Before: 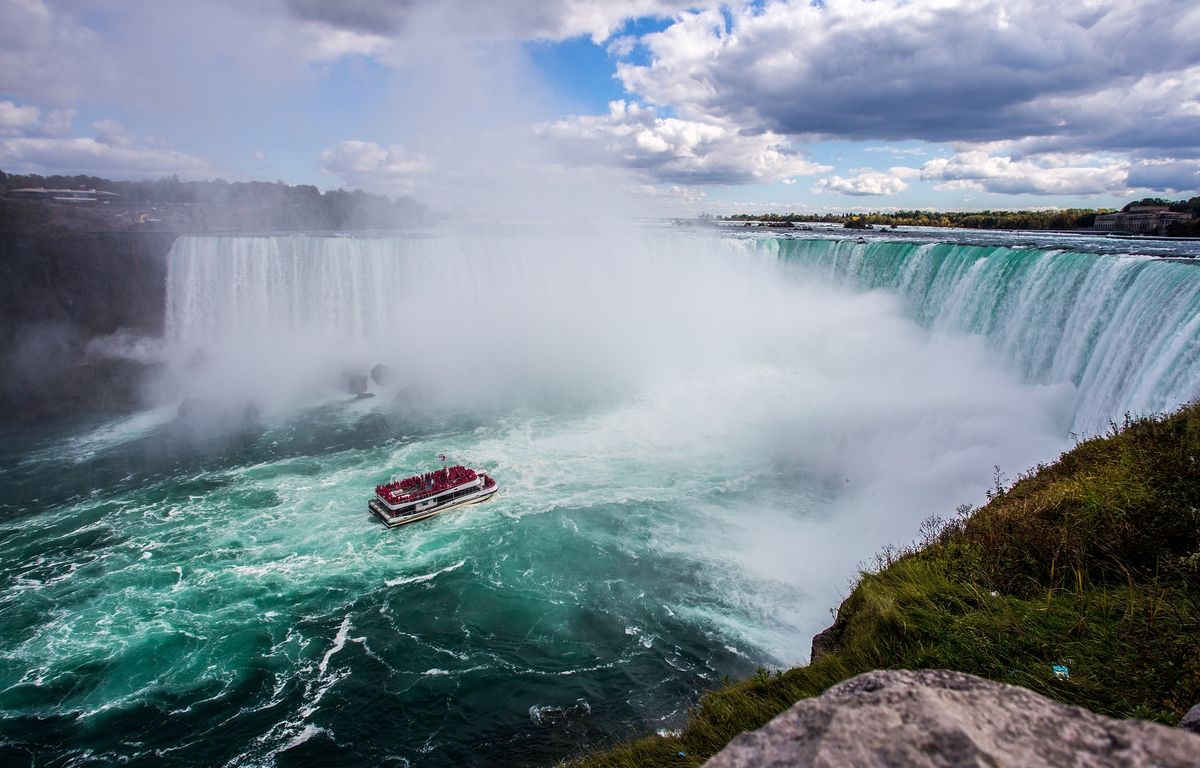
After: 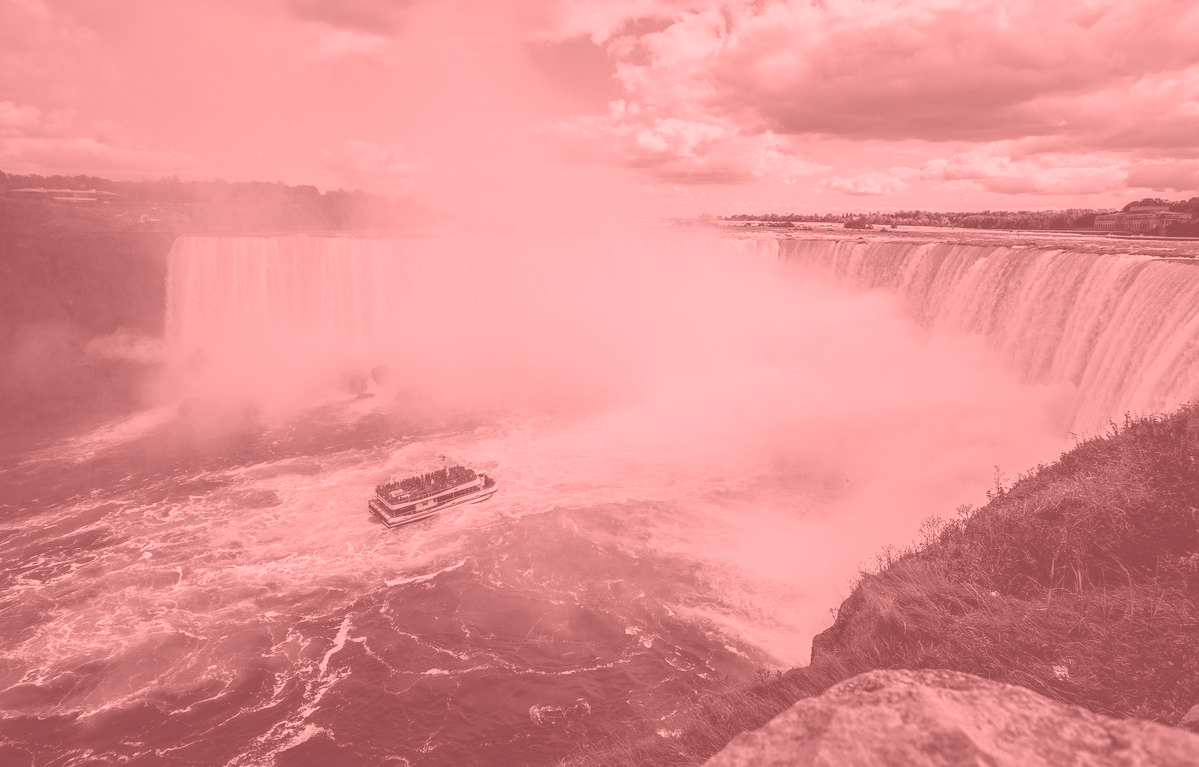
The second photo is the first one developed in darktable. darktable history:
colorize: saturation 51%, source mix 50.67%, lightness 50.67%
